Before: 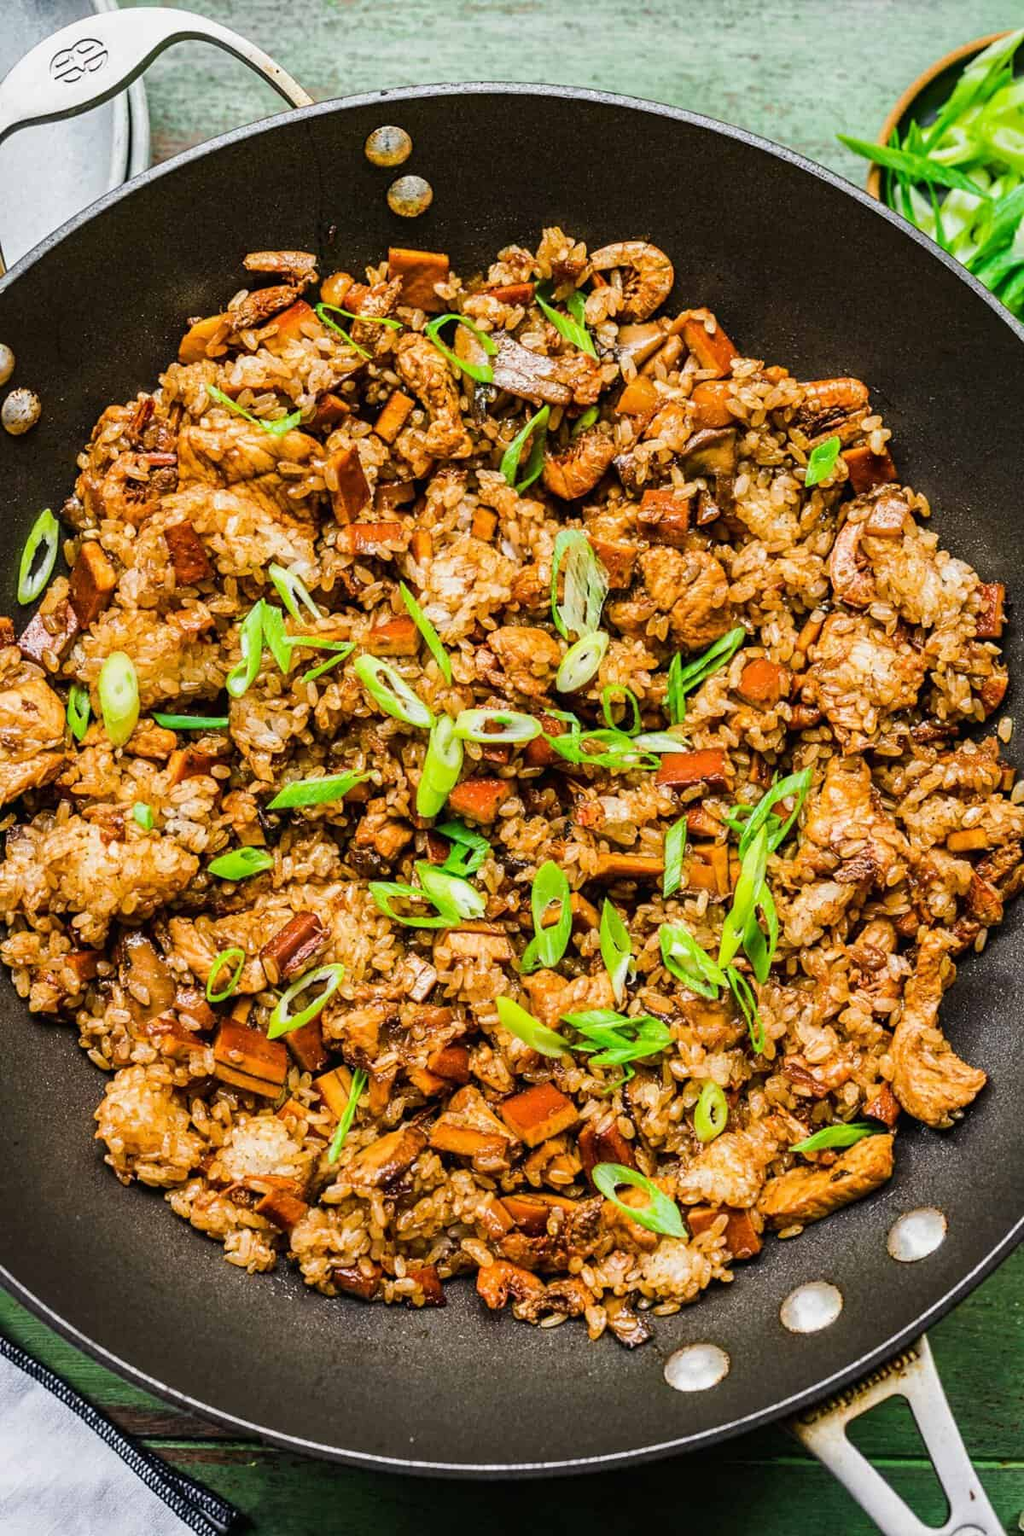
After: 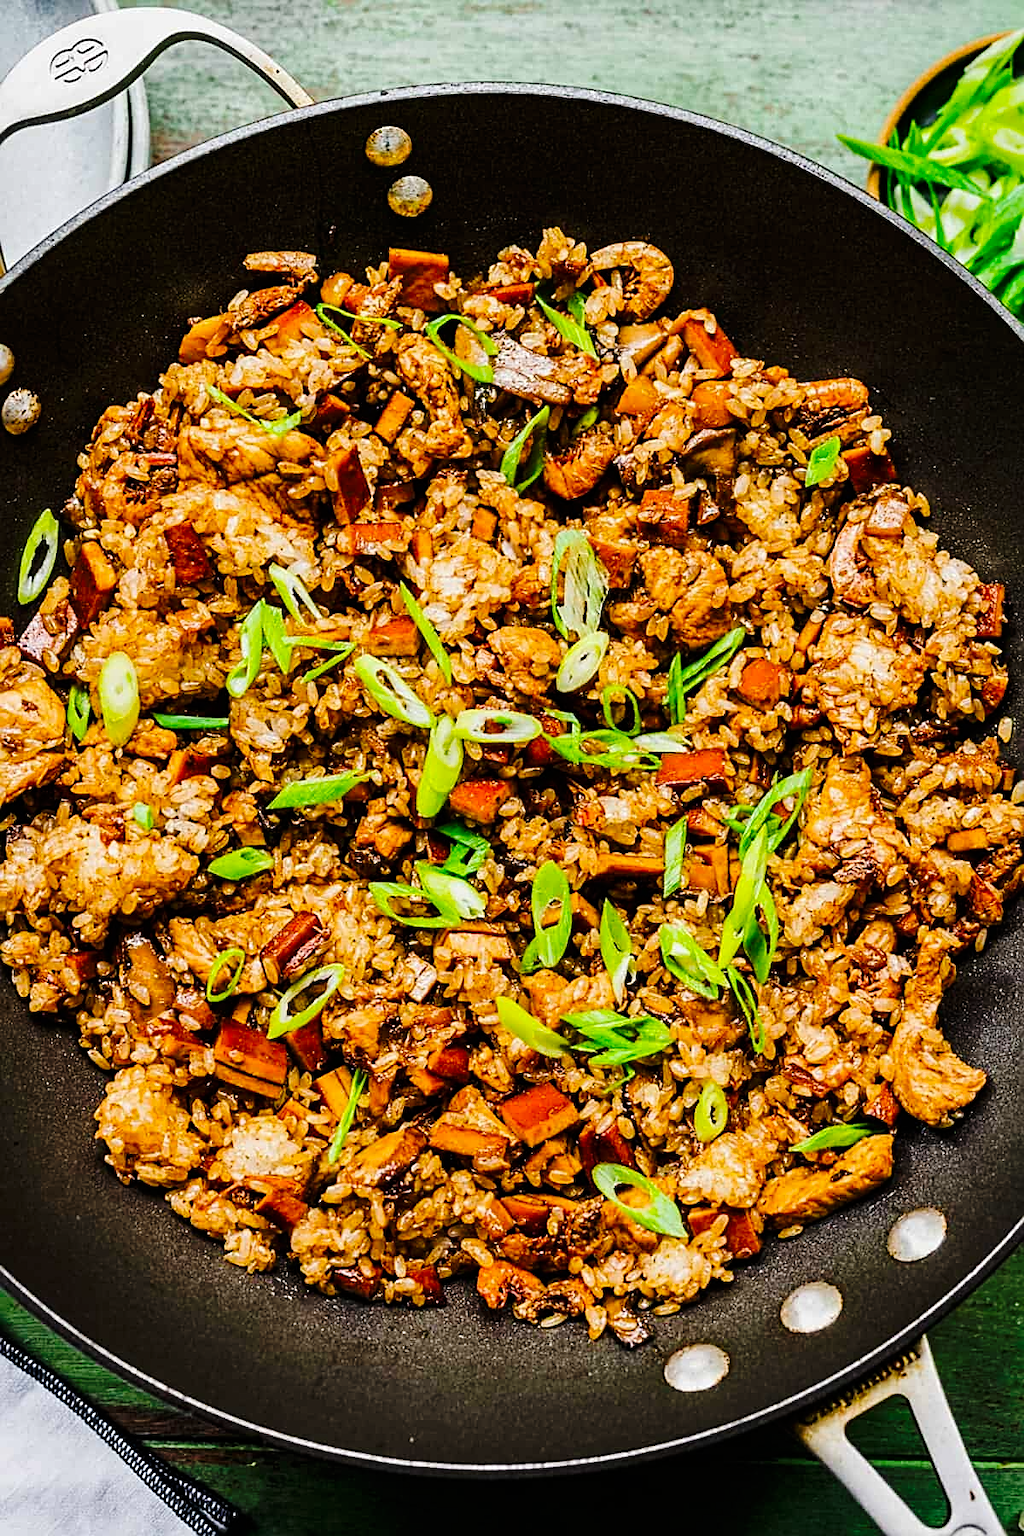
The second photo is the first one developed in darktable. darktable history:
tone curve: curves: ch0 [(0, 0) (0.106, 0.026) (0.275, 0.155) (0.392, 0.314) (0.513, 0.481) (0.657, 0.667) (1, 1)]; ch1 [(0, 0) (0.5, 0.511) (0.536, 0.579) (0.587, 0.69) (1, 1)]; ch2 [(0, 0) (0.5, 0.5) (0.55, 0.552) (0.625, 0.699) (1, 1)], preserve colors none
sharpen: amount 0.575
